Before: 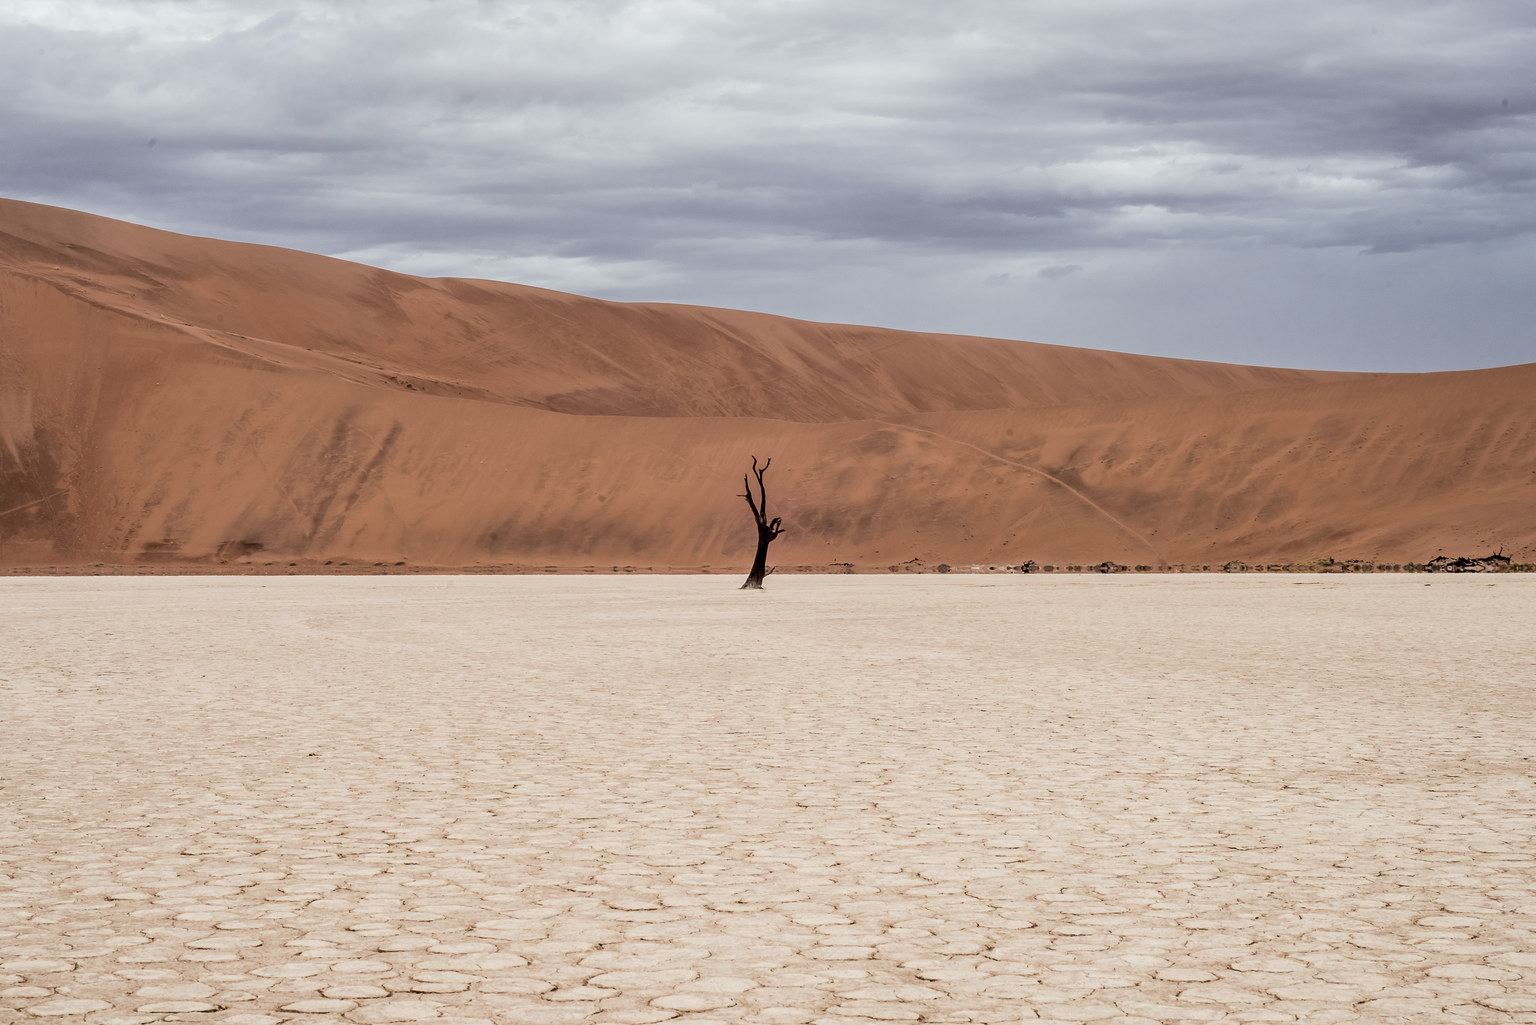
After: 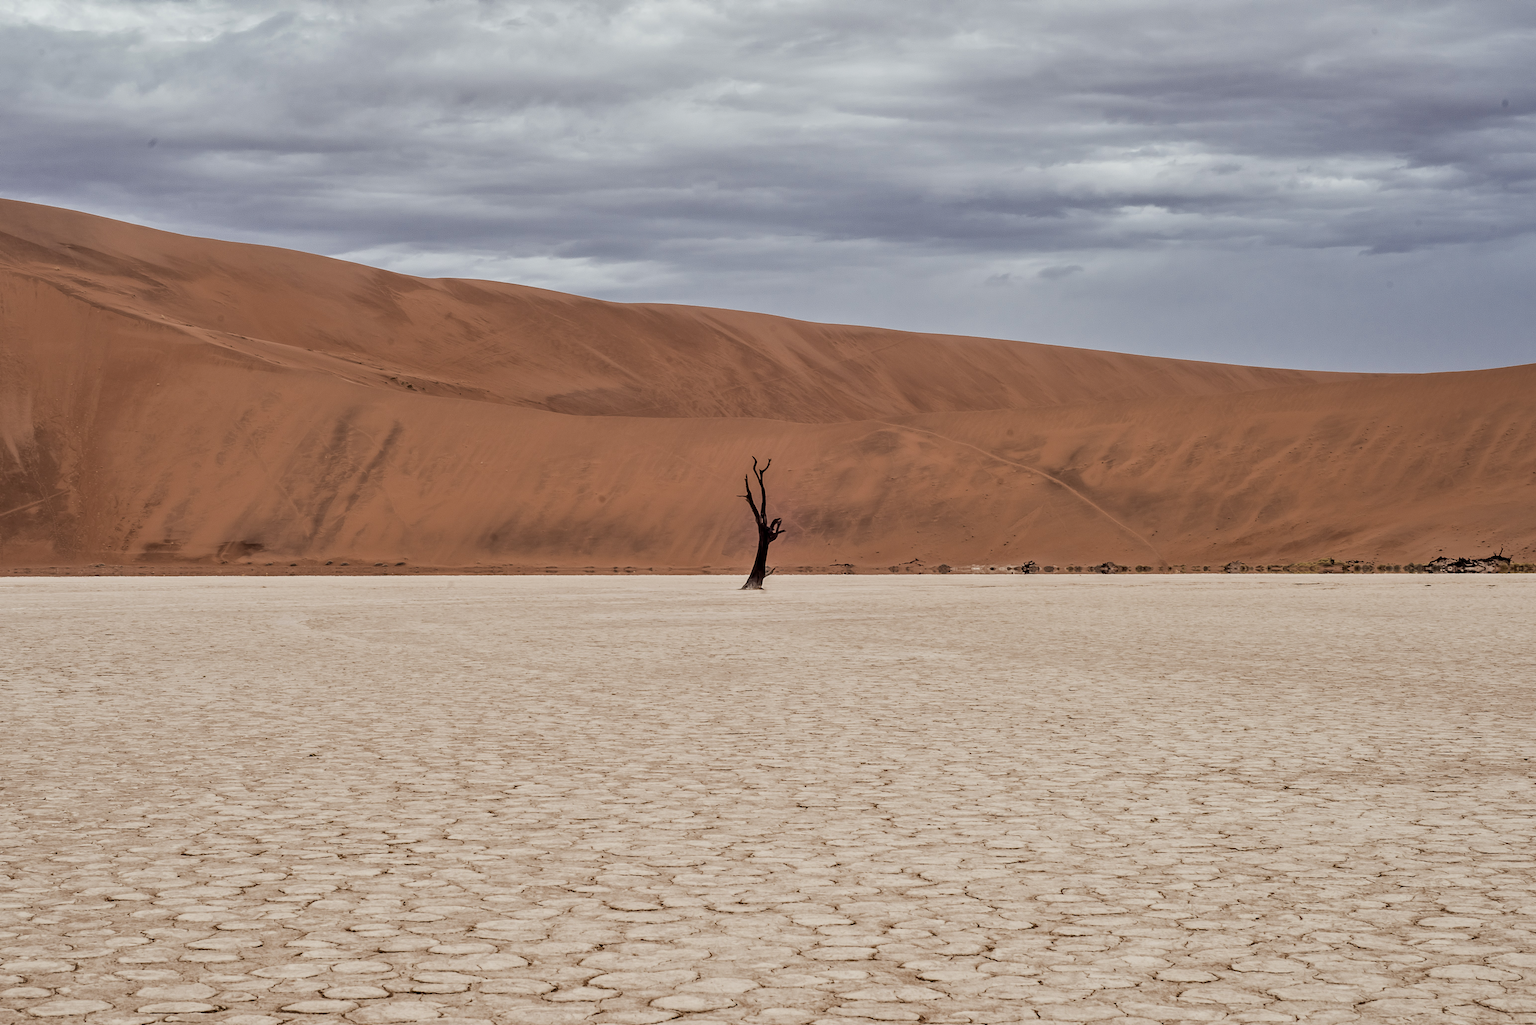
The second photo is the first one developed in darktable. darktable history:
shadows and highlights: soften with gaussian
color zones: curves: ch0 [(0, 0.425) (0.143, 0.422) (0.286, 0.42) (0.429, 0.419) (0.571, 0.419) (0.714, 0.42) (0.857, 0.422) (1, 0.425)]
